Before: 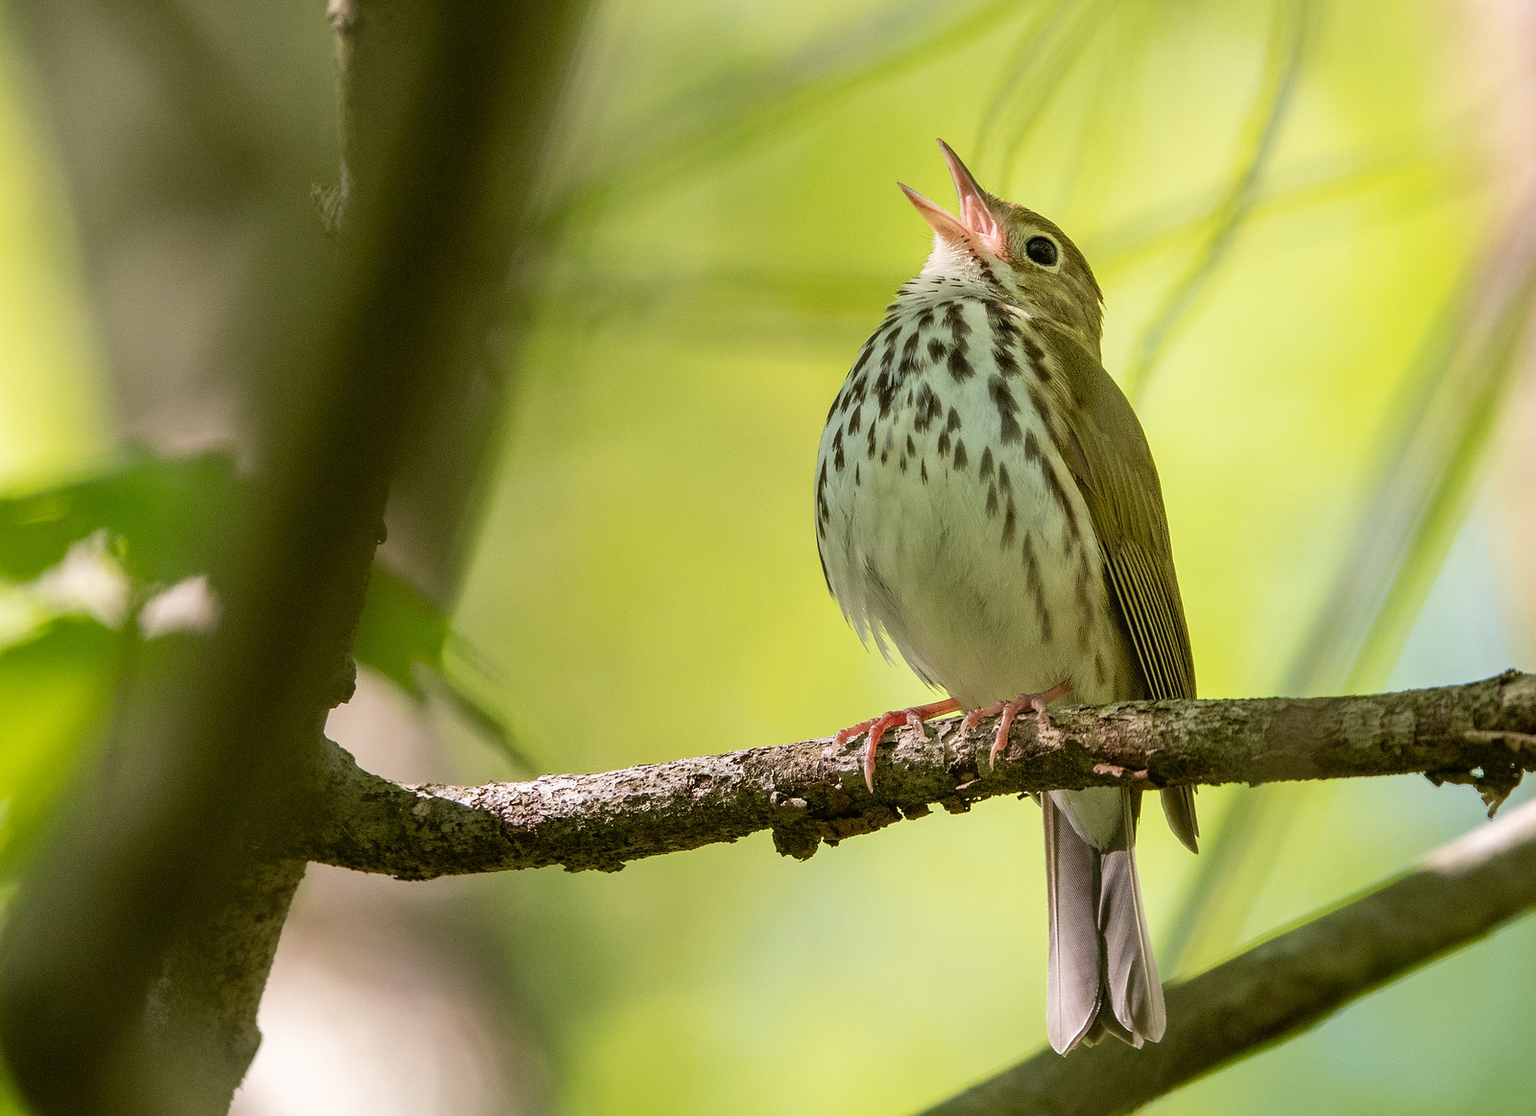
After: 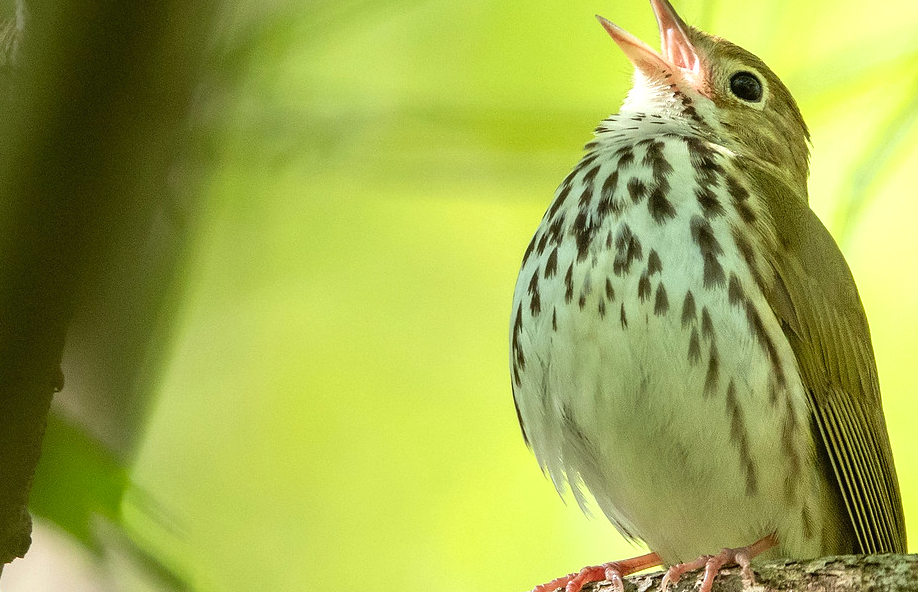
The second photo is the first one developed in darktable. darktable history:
color correction: highlights a* -6.95, highlights b* 0.557
exposure: black level correction 0, exposure 0.499 EV, compensate exposure bias true, compensate highlight preservation false
crop: left 21.204%, top 15.119%, right 21.398%, bottom 33.939%
